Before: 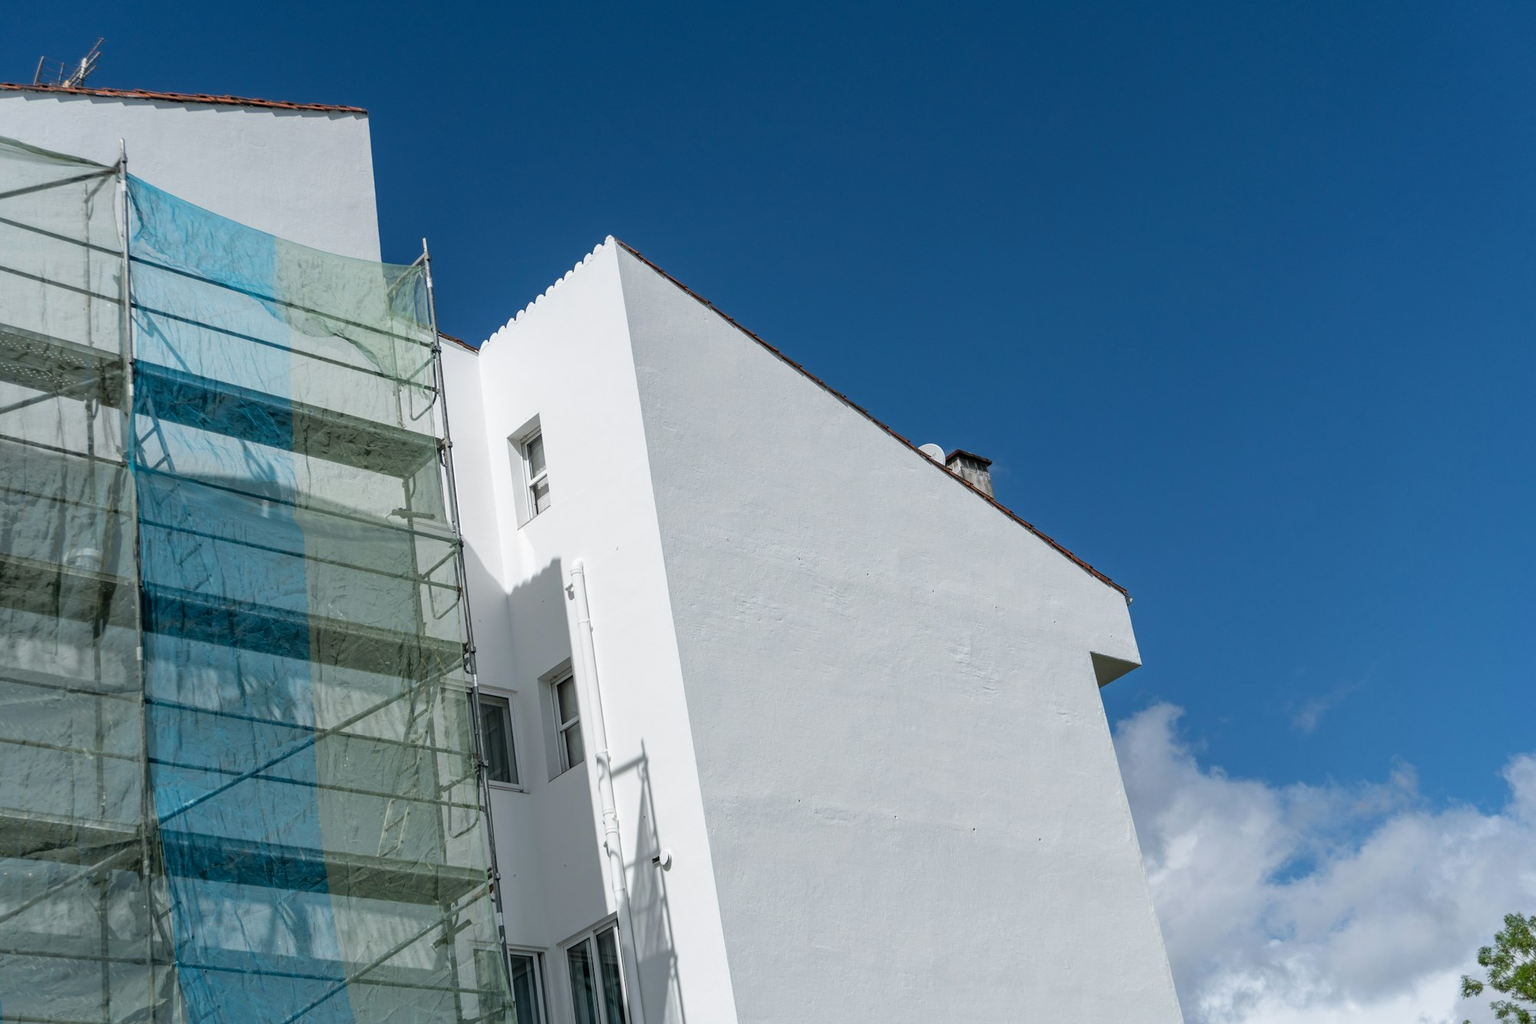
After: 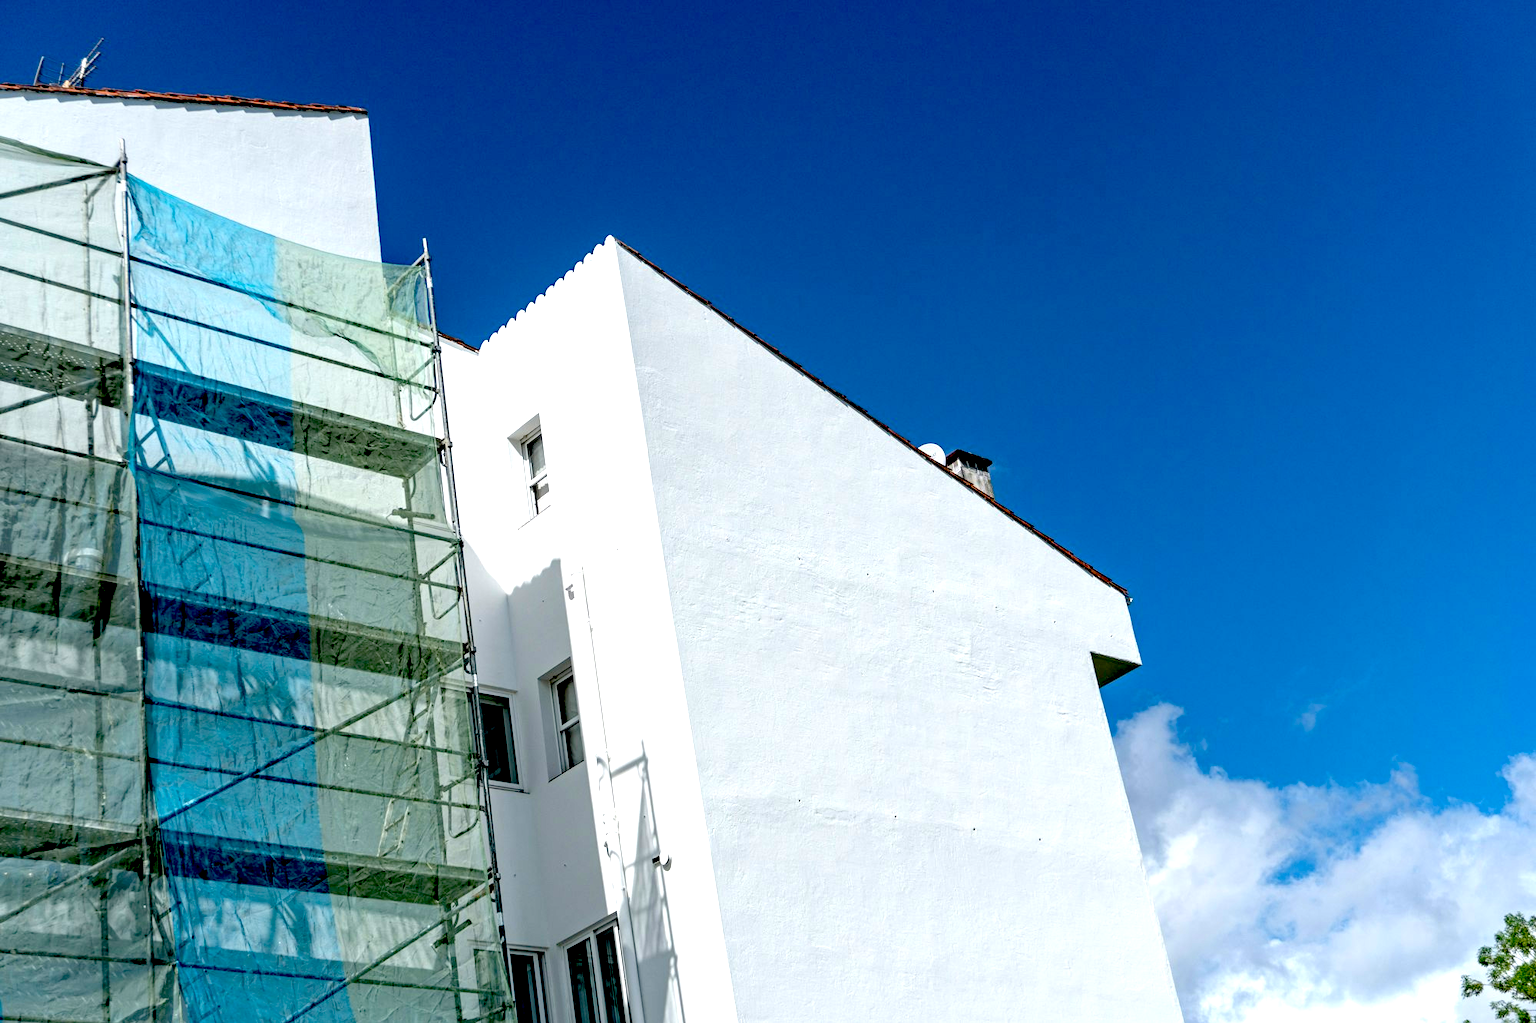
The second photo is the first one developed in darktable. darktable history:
exposure: black level correction 0.035, exposure 0.9 EV, compensate highlight preservation false
haze removal: compatibility mode true, adaptive false
